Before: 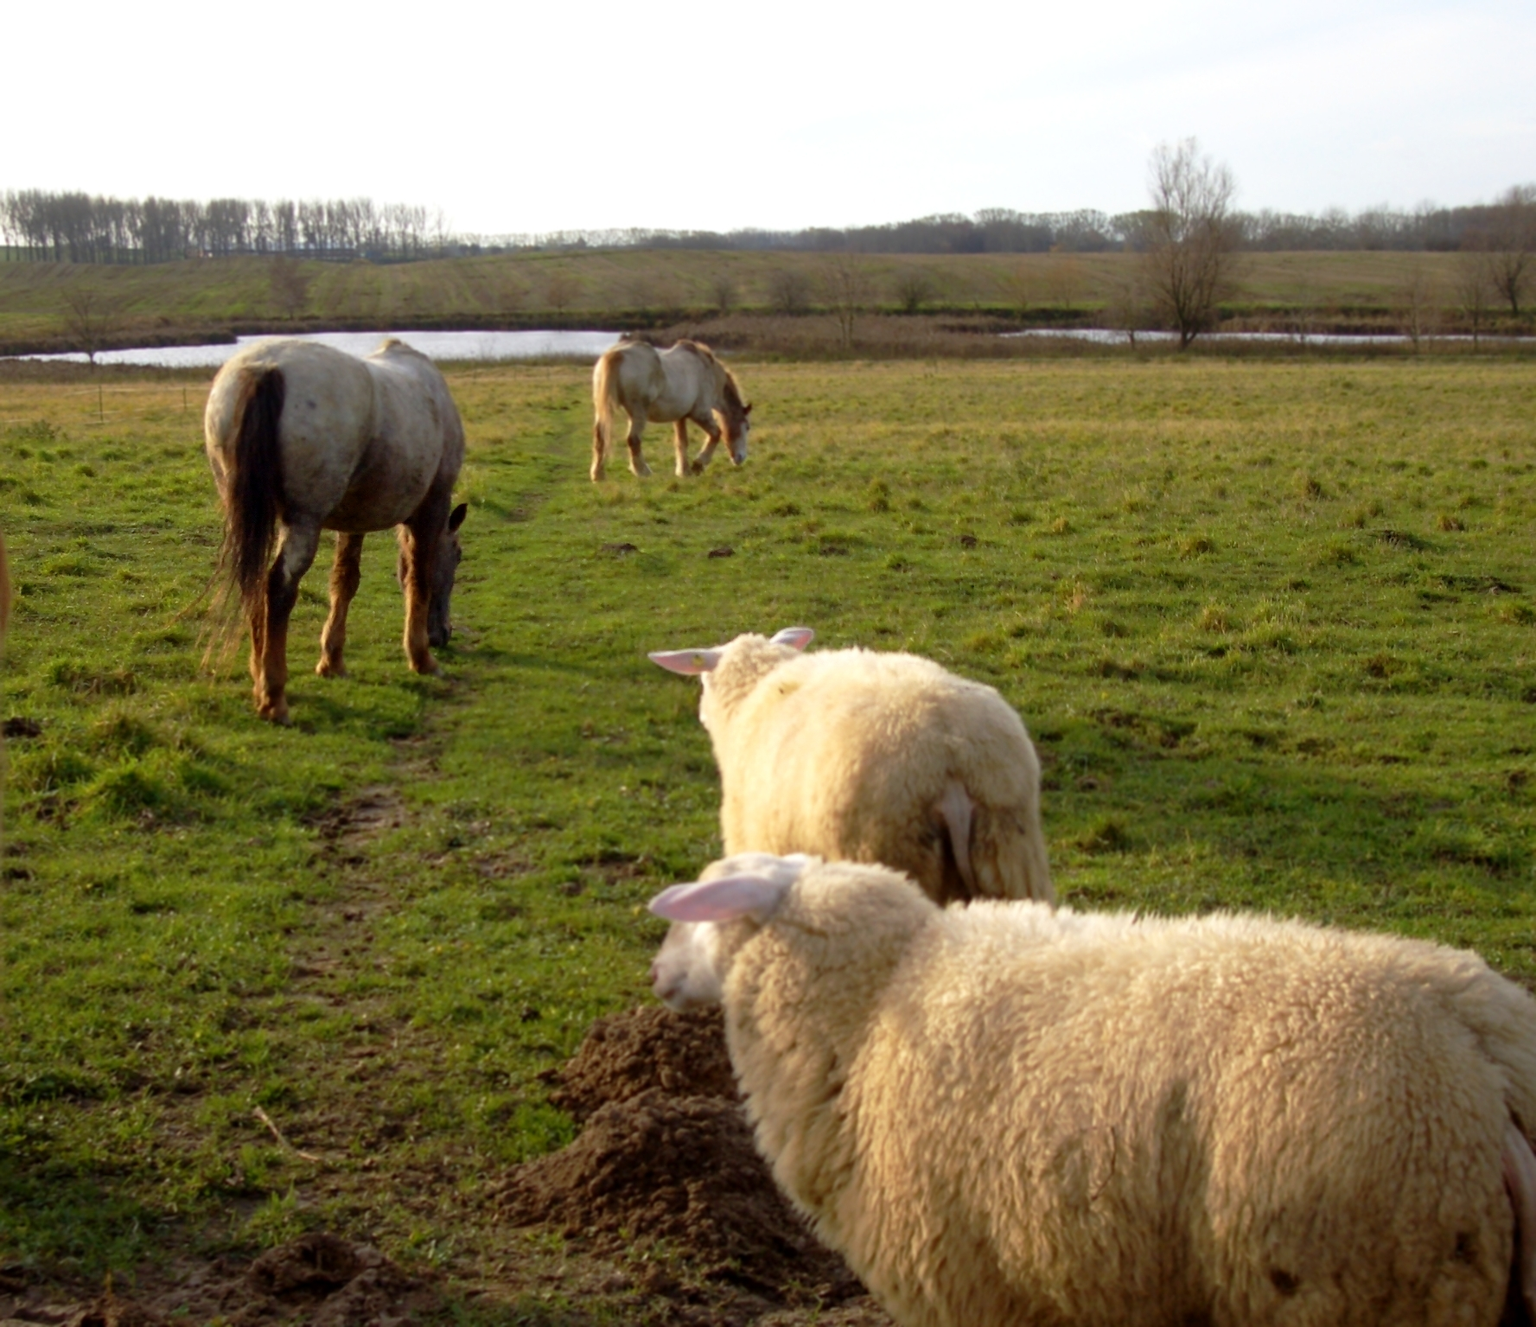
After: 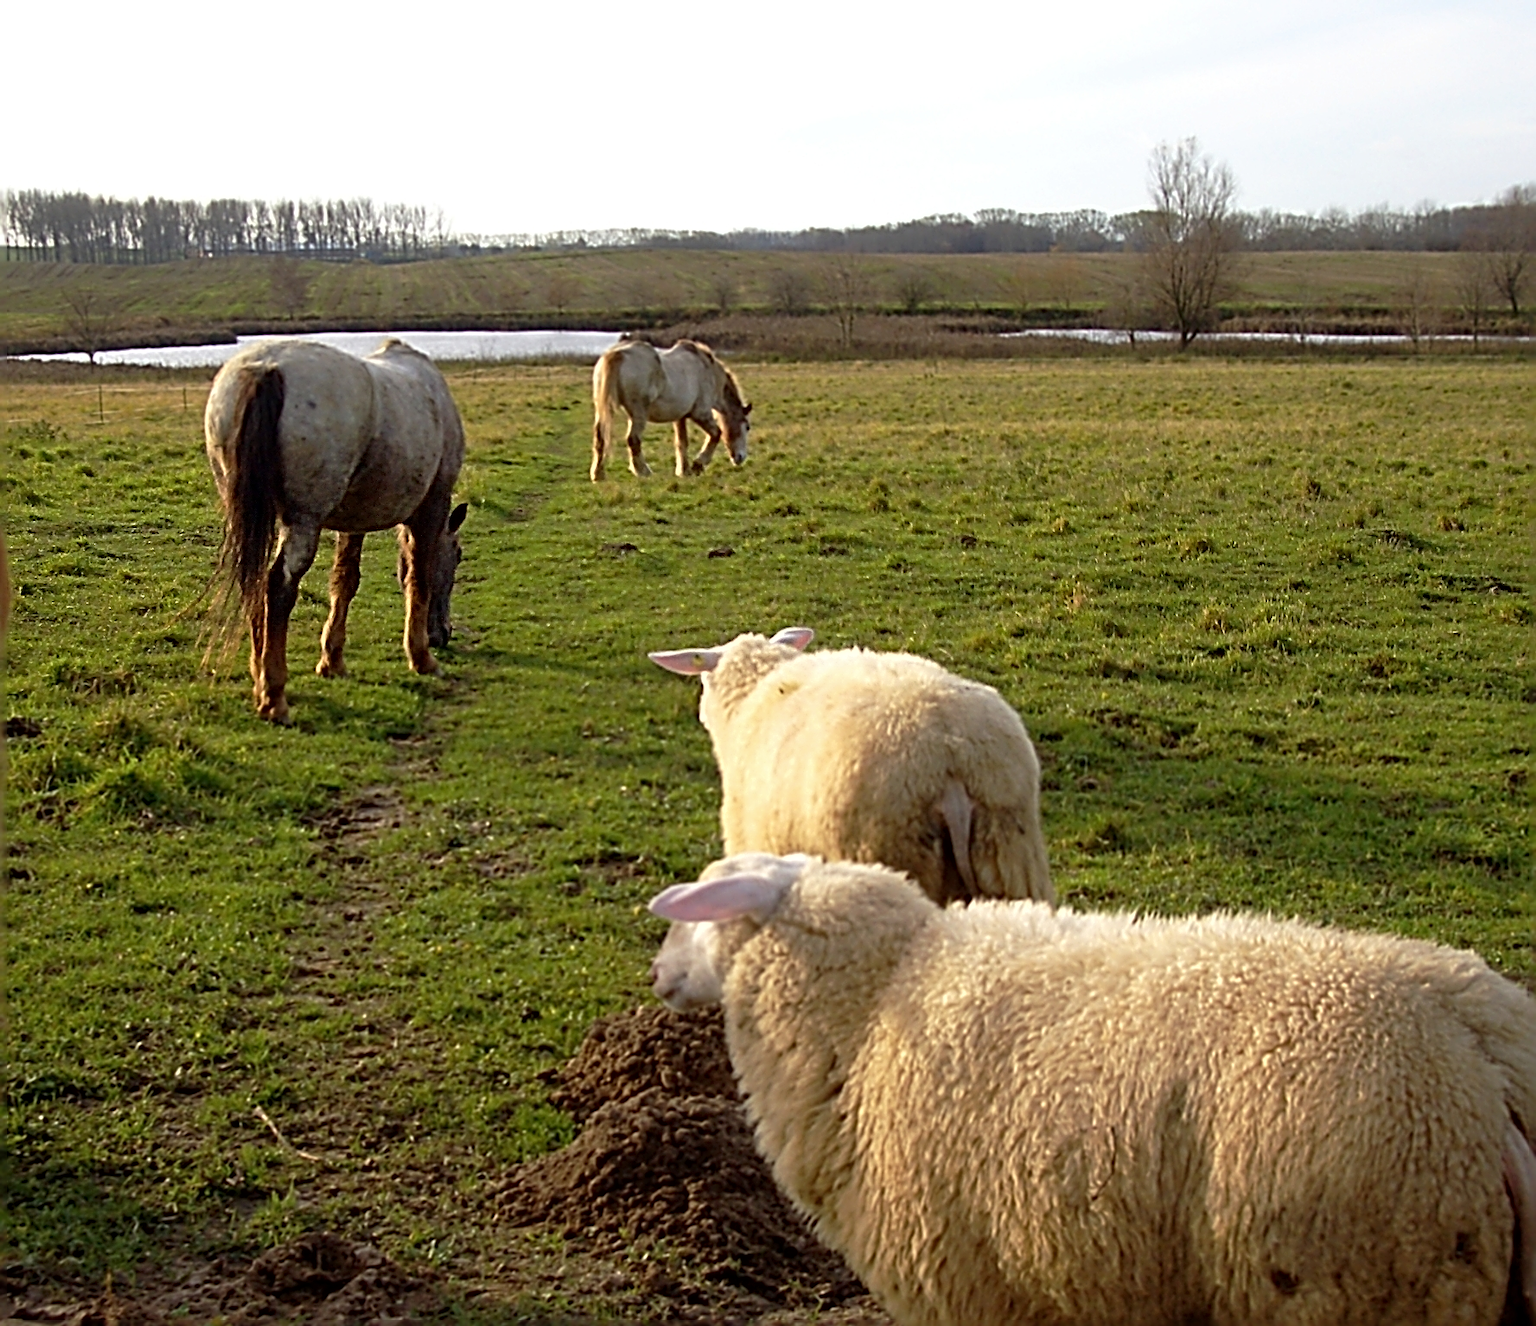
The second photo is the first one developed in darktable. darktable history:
sharpen: radius 3.199, amount 1.747
shadows and highlights: shadows 25.1, highlights -23.98
